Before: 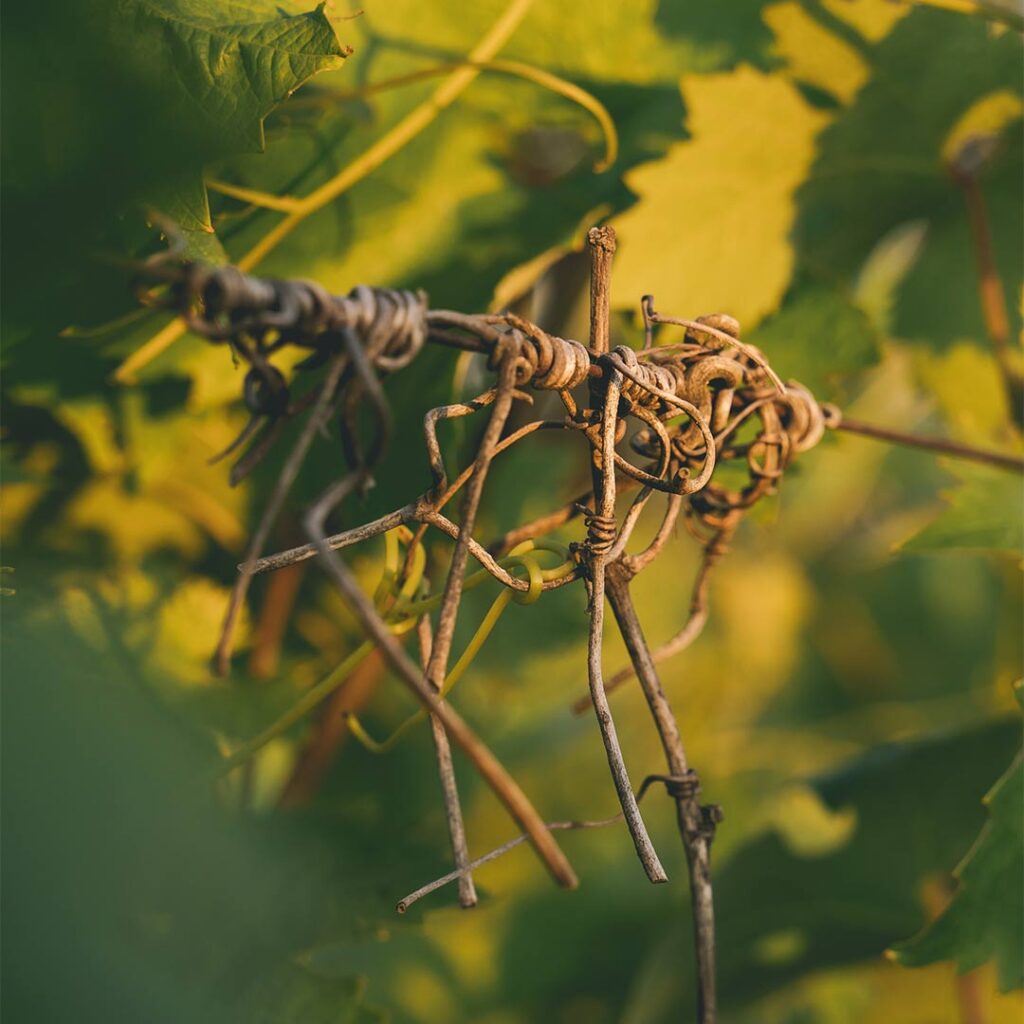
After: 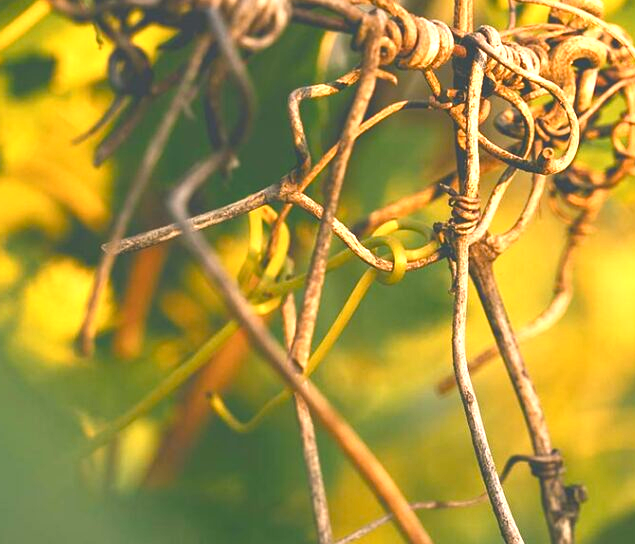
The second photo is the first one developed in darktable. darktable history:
crop: left 13.312%, top 31.28%, right 24.627%, bottom 15.582%
tone equalizer: on, module defaults
color balance rgb: shadows lift › chroma 2%, shadows lift › hue 247.2°, power › chroma 0.3%, power › hue 25.2°, highlights gain › chroma 3%, highlights gain › hue 60°, global offset › luminance 2%, perceptual saturation grading › global saturation 20%, perceptual saturation grading › highlights -20%, perceptual saturation grading › shadows 30%
exposure: exposure 1.25 EV, compensate exposure bias true, compensate highlight preservation false
